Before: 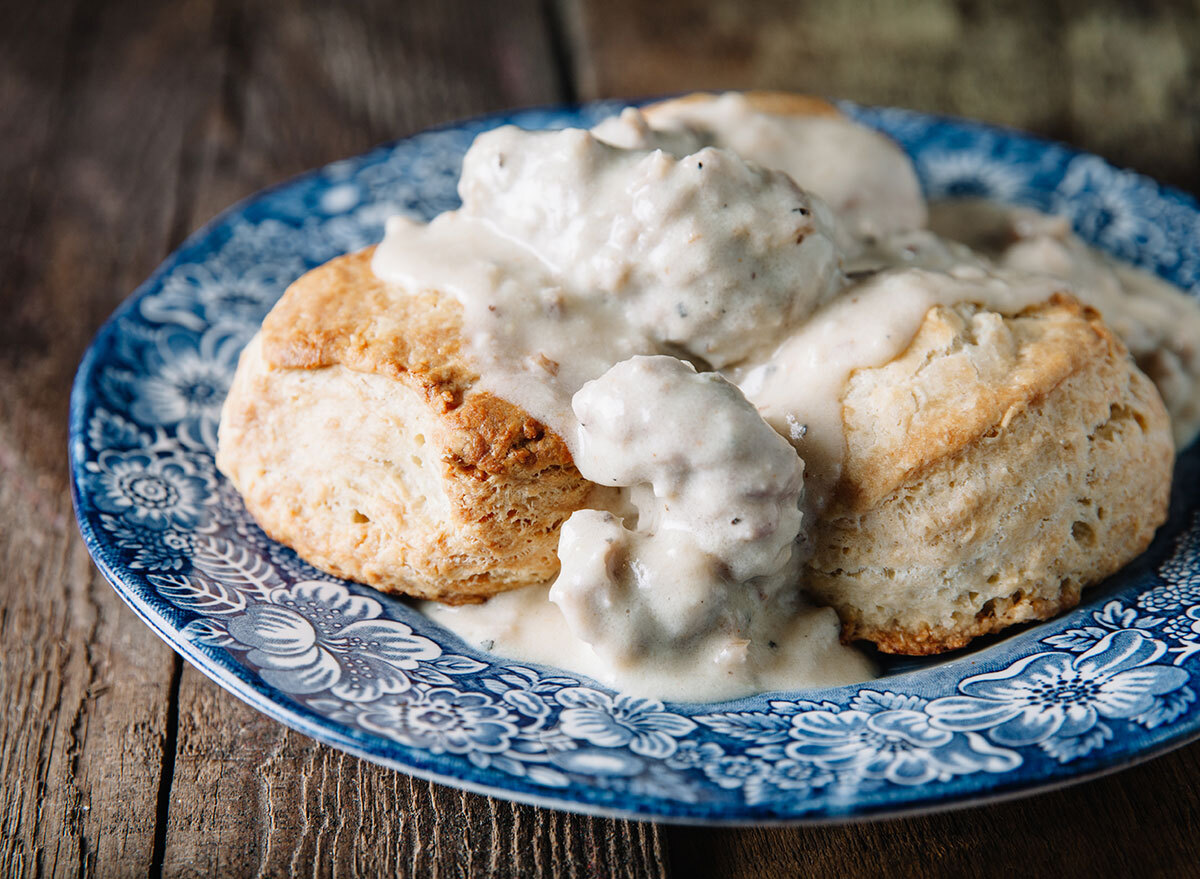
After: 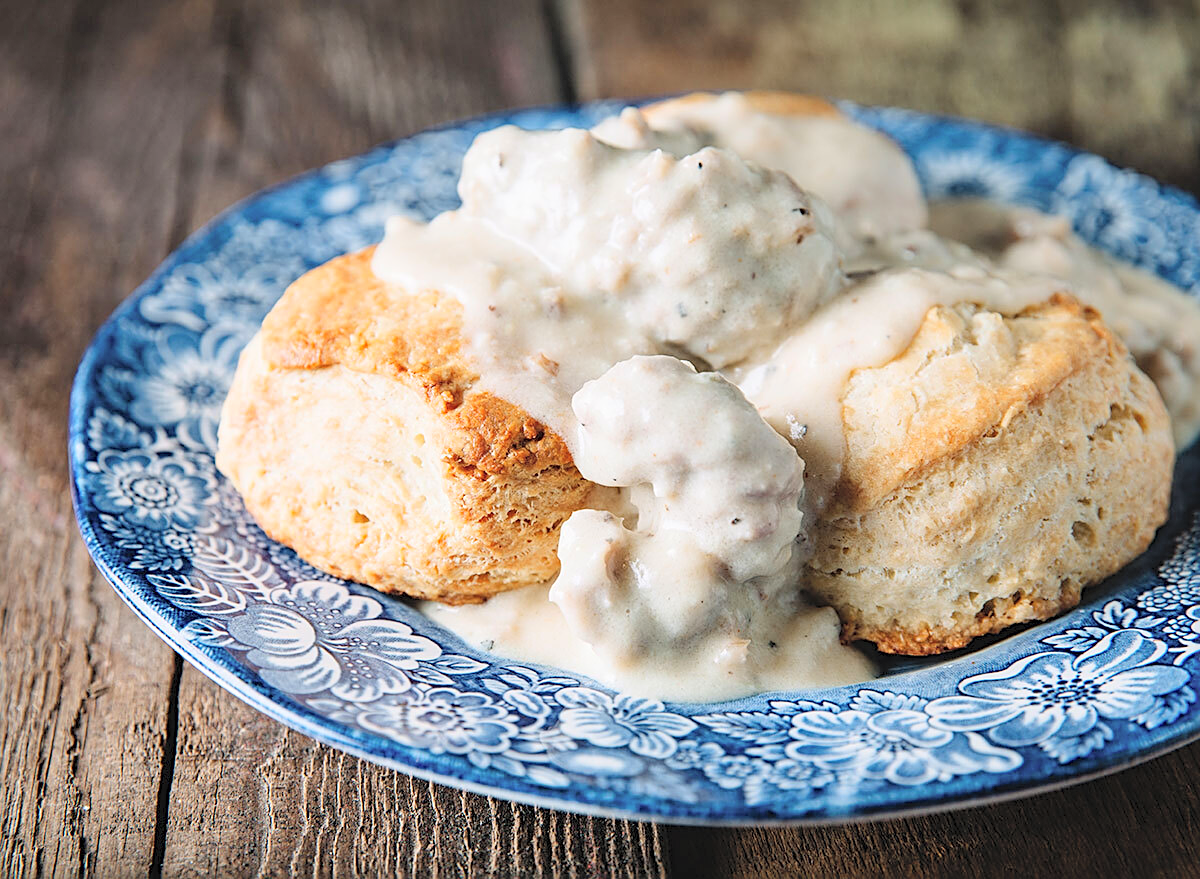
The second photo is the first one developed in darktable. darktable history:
contrast brightness saturation: contrast 0.099, brightness 0.315, saturation 0.136
sharpen: on, module defaults
